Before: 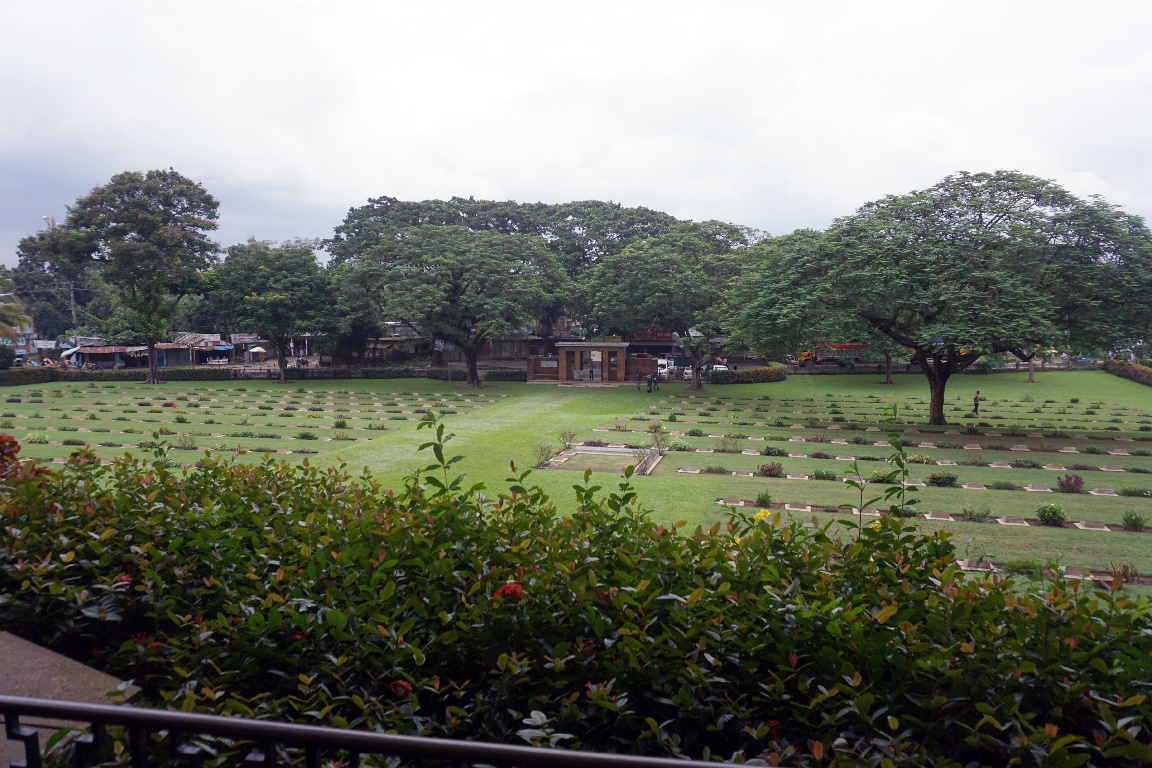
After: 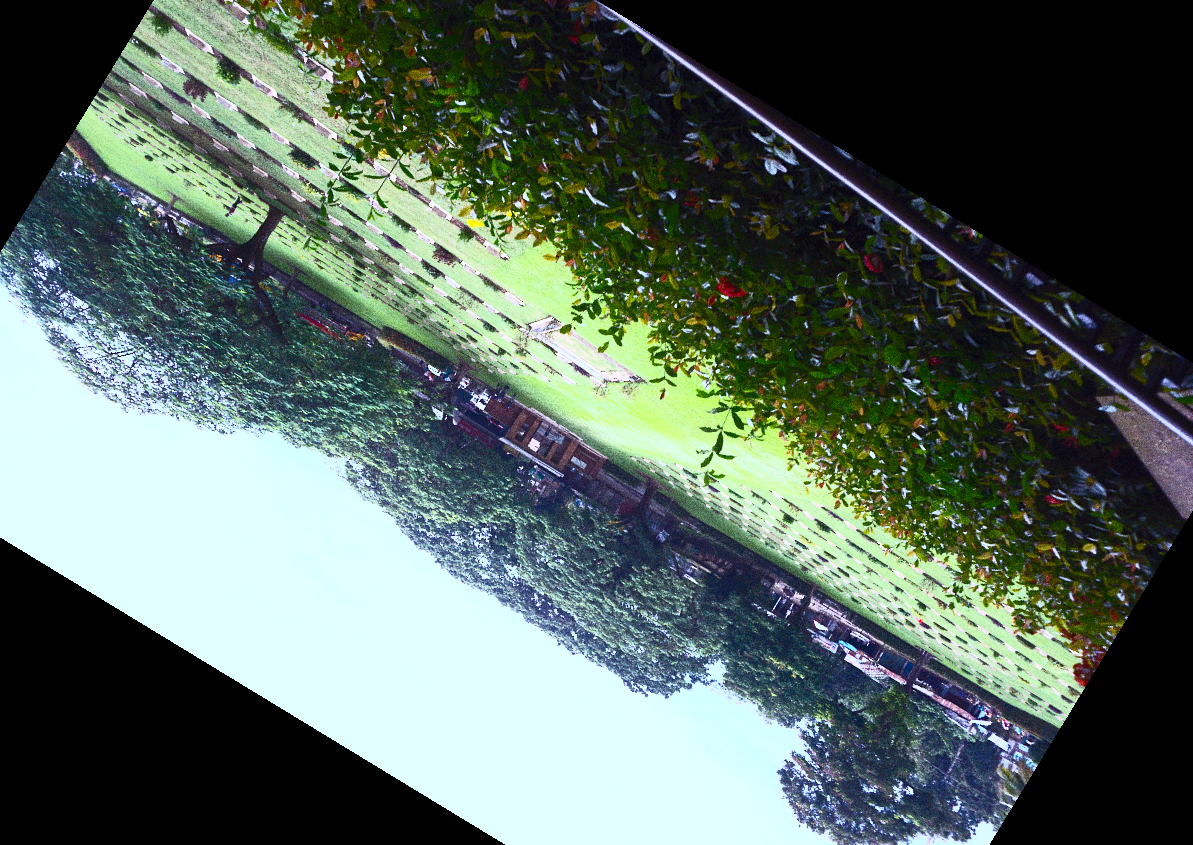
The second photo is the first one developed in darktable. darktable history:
white balance: red 0.948, green 1.02, blue 1.176
grain: strength 49.07%
contrast brightness saturation: contrast 0.83, brightness 0.59, saturation 0.59
crop and rotate: angle 148.68°, left 9.111%, top 15.603%, right 4.588%, bottom 17.041%
